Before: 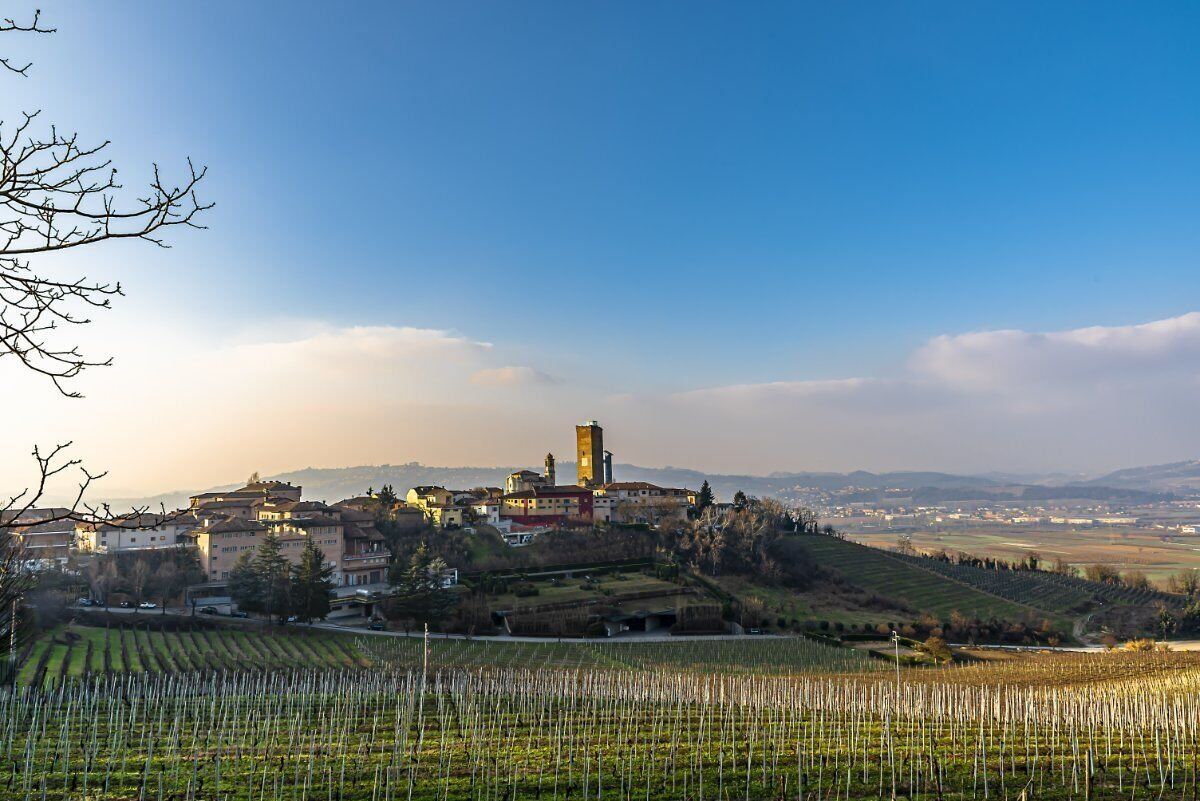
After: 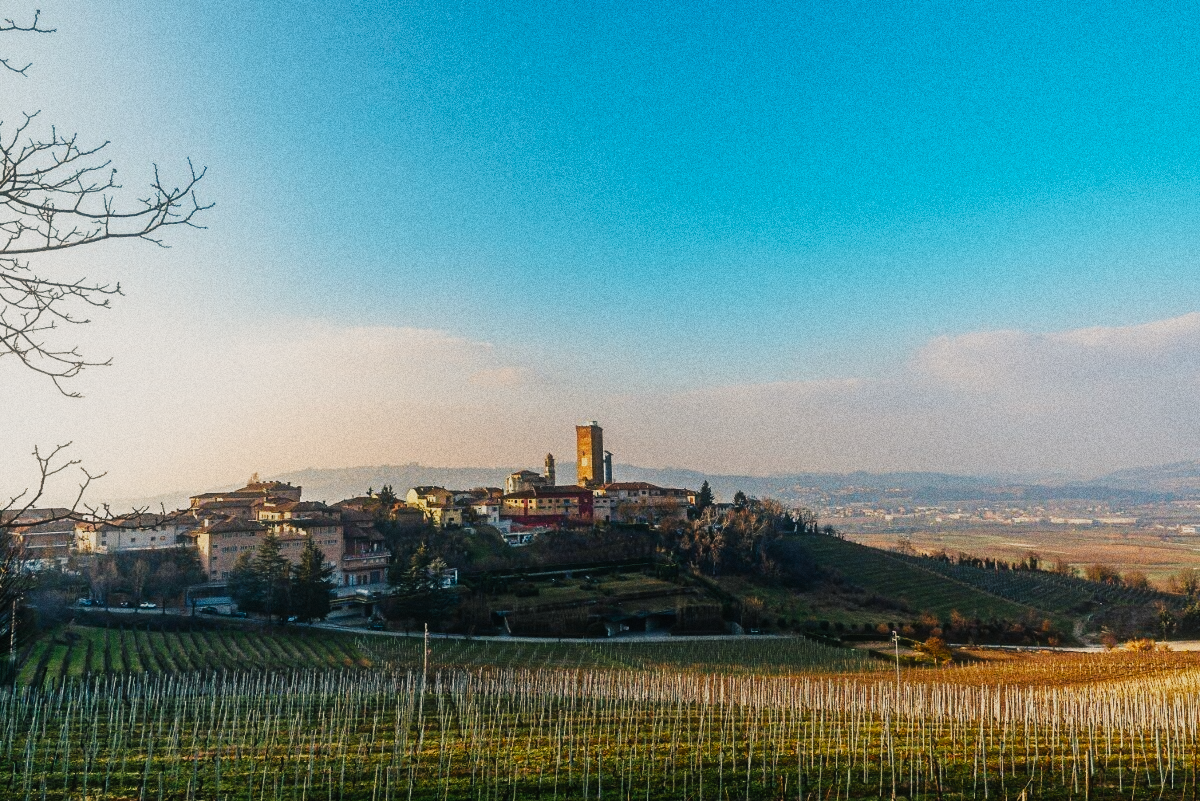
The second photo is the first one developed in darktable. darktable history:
contrast equalizer "negative clarity": octaves 7, y [[0.6 ×6], [0.55 ×6], [0 ×6], [0 ×6], [0 ×6]], mix -0.3
color balance rgb "creative | pacific film": shadows lift › chroma 2%, shadows lift › hue 219.6°, power › hue 313.2°, highlights gain › chroma 3%, highlights gain › hue 75.6°, global offset › luminance 0.5%, perceptual saturation grading › global saturation 15.33%, perceptual saturation grading › highlights -19.33%, perceptual saturation grading › shadows 20%, global vibrance 20%
color equalizer "creative | pacific": saturation › orange 1.03, saturation › yellow 0.883, saturation › green 0.883, saturation › blue 1.08, saturation › magenta 1.05, hue › orange -4.88, hue › green 8.78, brightness › red 1.06, brightness › orange 1.08, brightness › yellow 0.916, brightness › green 0.916, brightness › cyan 1.04, brightness › blue 1.12, brightness › magenta 1.07 | blend: blend mode normal, opacity 100%; mask: uniform (no mask)
diffuse or sharpen "bloom 20%": radius span 32, 1st order speed 50%, 2nd order speed 50%, 3rd order speed 50%, 4th order speed 50% | blend: blend mode normal, opacity 20%; mask: uniform (no mask)
exposure "auto exposure": compensate highlight preservation false
rgb primaries "creative | pacific": red hue -0.042, red purity 1.1, green hue 0.047, green purity 1.12, blue hue -0.089, blue purity 0.937
sigmoid: contrast 1.7, skew -0.2, preserve hue 0%, red attenuation 0.1, red rotation 0.035, green attenuation 0.1, green rotation -0.017, blue attenuation 0.15, blue rotation -0.052, base primaries Rec2020
grain "silver grain": coarseness 0.09 ISO, strength 40%
